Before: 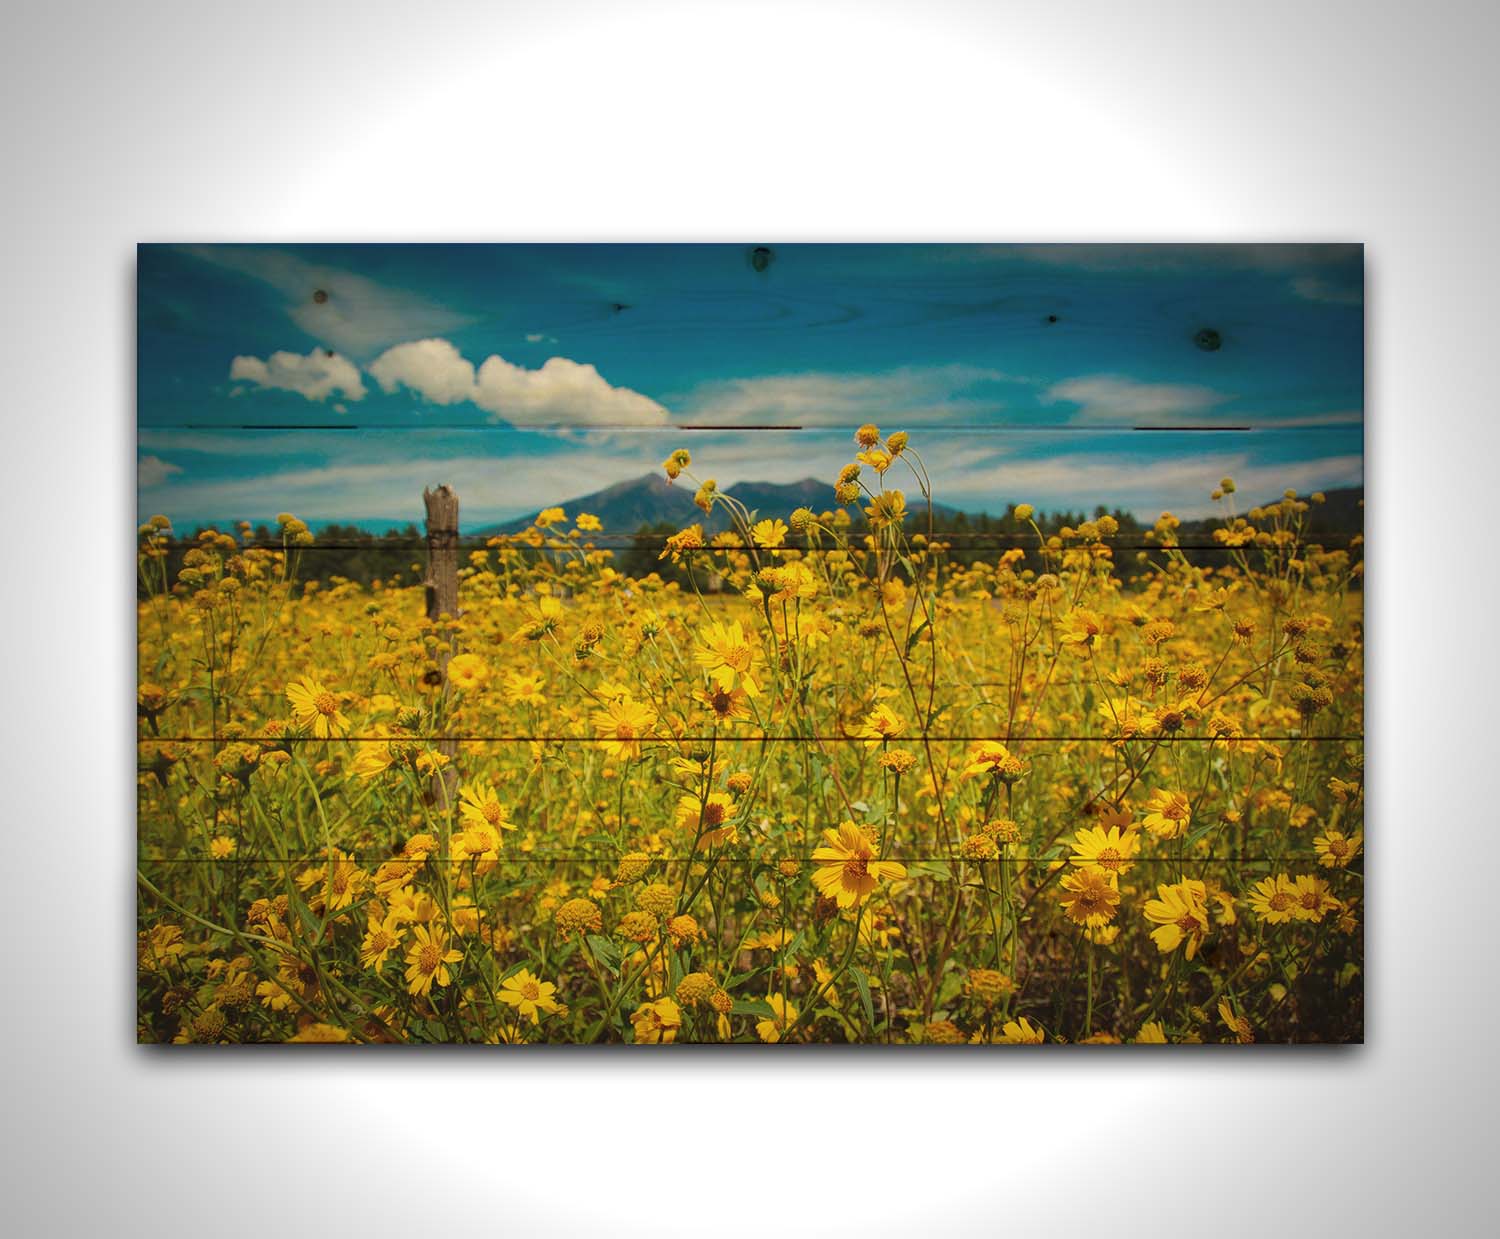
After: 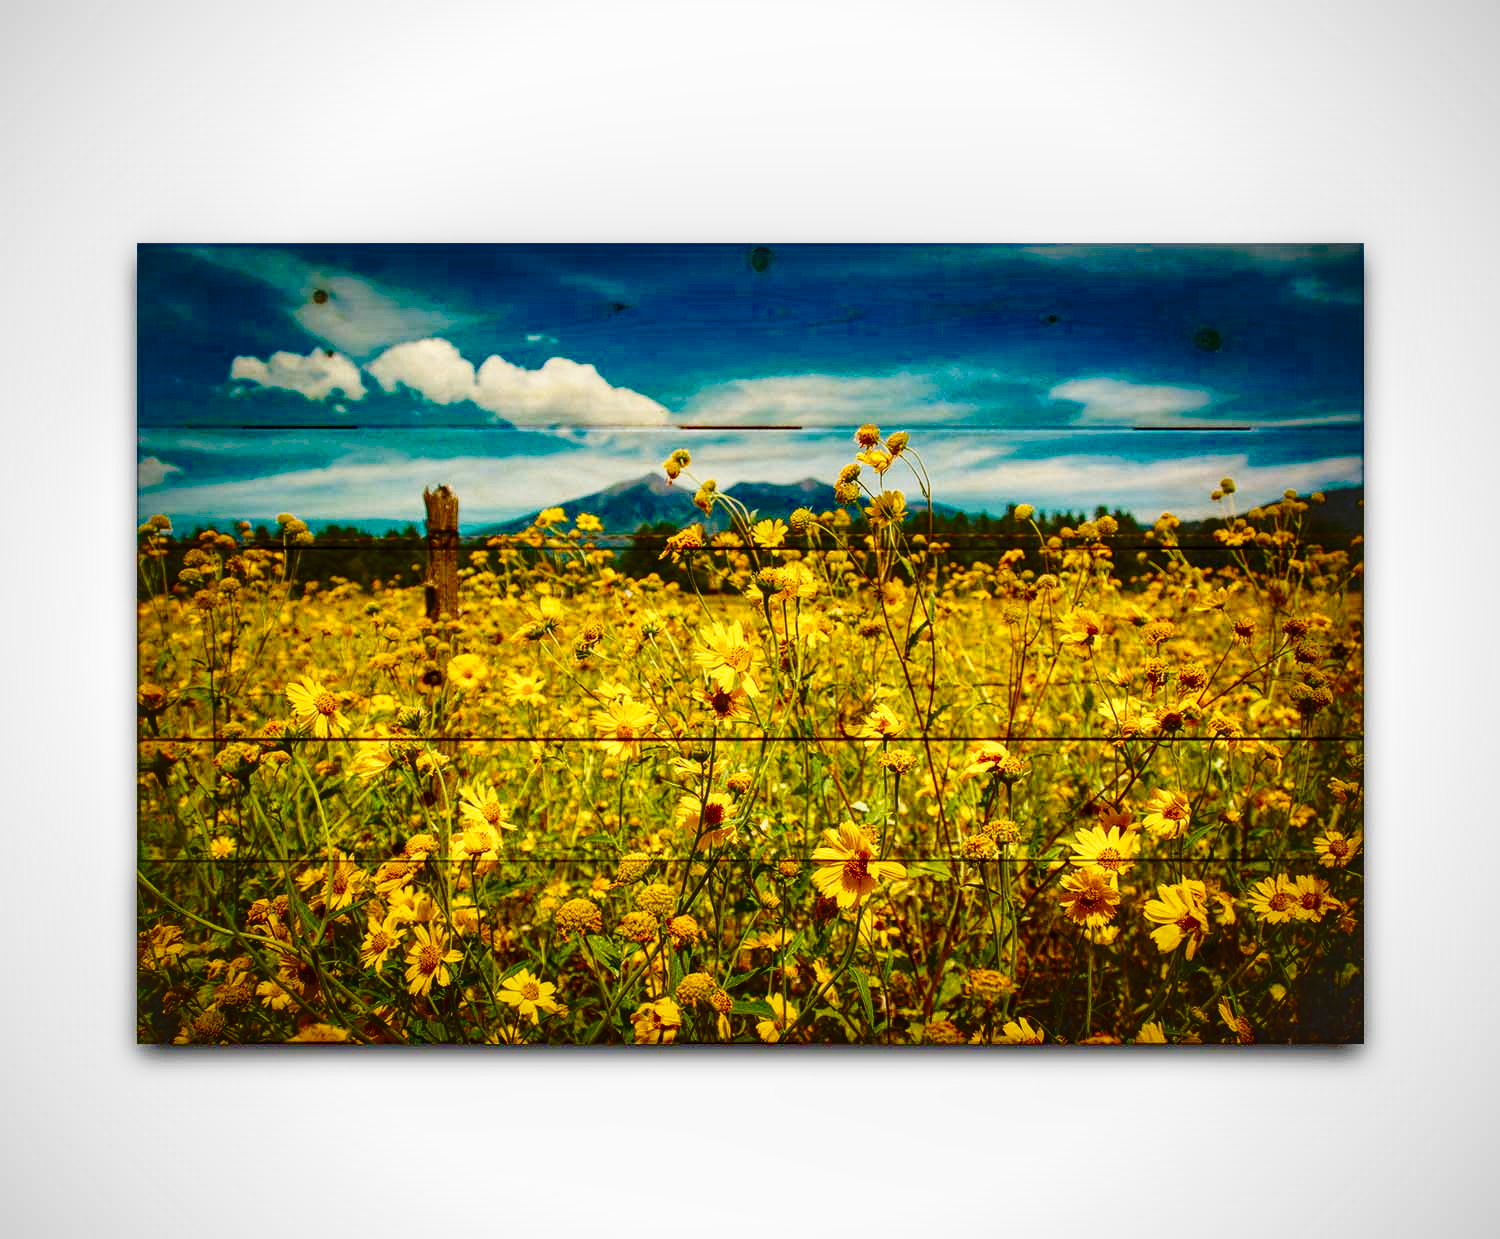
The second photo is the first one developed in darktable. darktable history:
color balance rgb: perceptual saturation grading › global saturation 20%, perceptual saturation grading › highlights -25.12%, perceptual saturation grading › shadows 49.462%, global vibrance -1.493%, saturation formula JzAzBz (2021)
local contrast: on, module defaults
contrast brightness saturation: contrast 0.067, brightness -0.131, saturation 0.053
base curve: curves: ch0 [(0, 0) (0.028, 0.03) (0.121, 0.232) (0.46, 0.748) (0.859, 0.968) (1, 1)], preserve colors none
